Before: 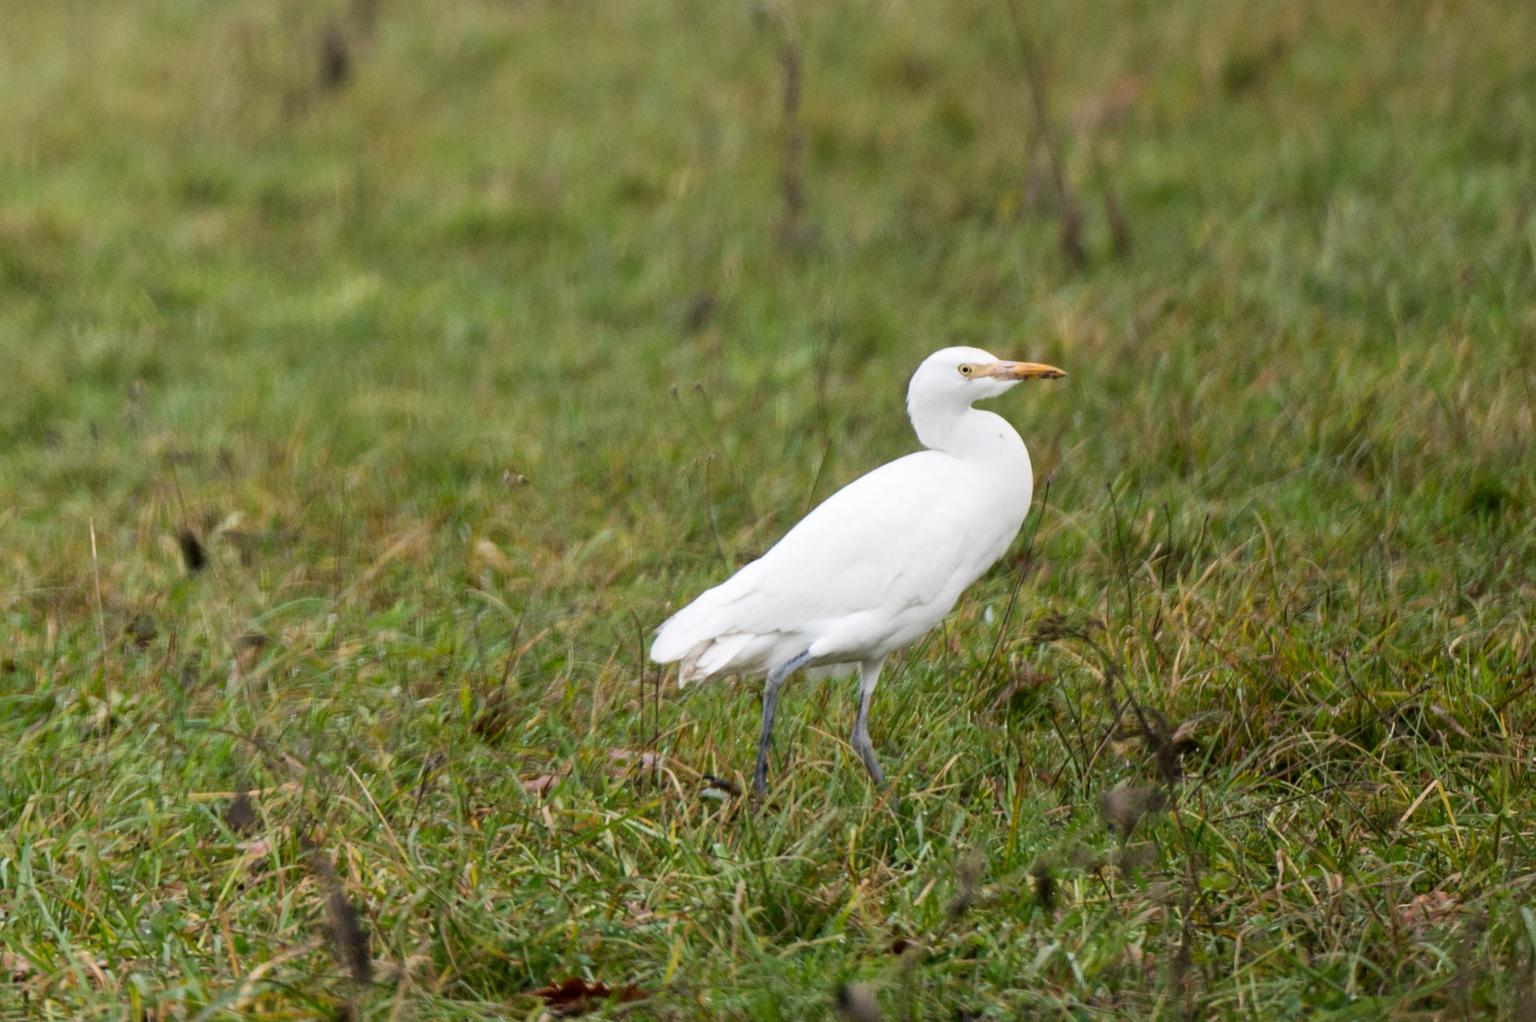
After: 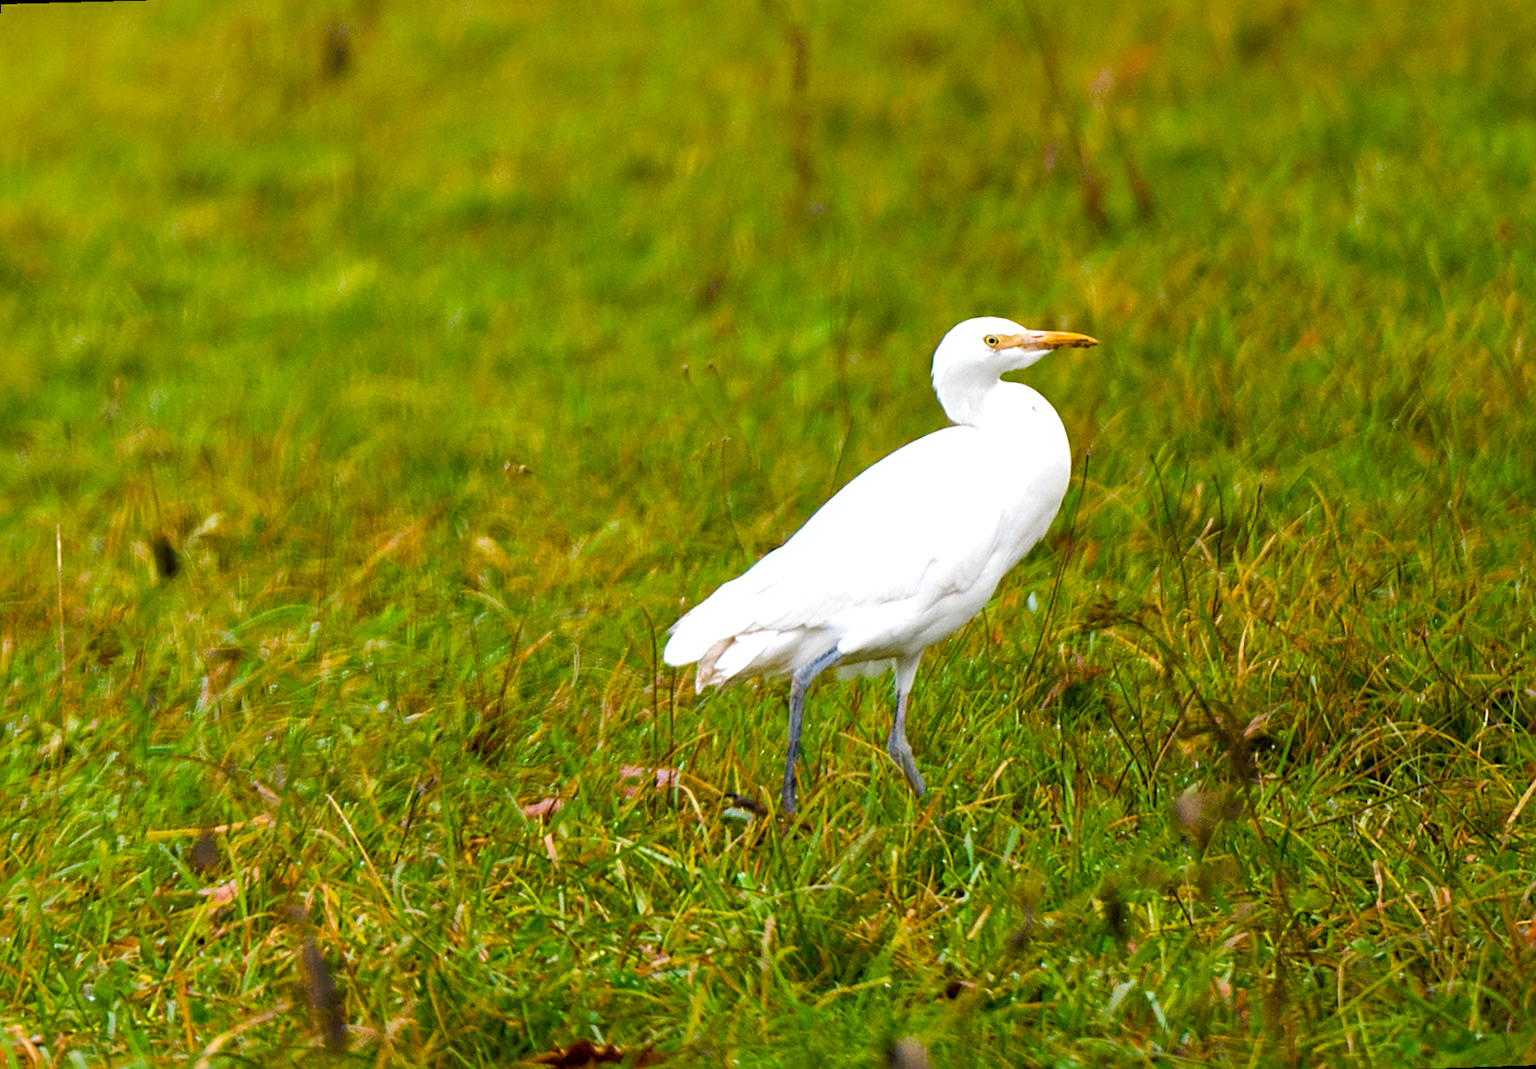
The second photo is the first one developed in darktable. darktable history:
color balance rgb: linear chroma grading › shadows 10%, linear chroma grading › highlights 10%, linear chroma grading › global chroma 15%, linear chroma grading › mid-tones 15%, perceptual saturation grading › global saturation 40%, perceptual saturation grading › highlights -25%, perceptual saturation grading › mid-tones 35%, perceptual saturation grading › shadows 35%, perceptual brilliance grading › global brilliance 11.29%, global vibrance 11.29%
sharpen: on, module defaults
shadows and highlights: on, module defaults
rotate and perspective: rotation -1.68°, lens shift (vertical) -0.146, crop left 0.049, crop right 0.912, crop top 0.032, crop bottom 0.96
